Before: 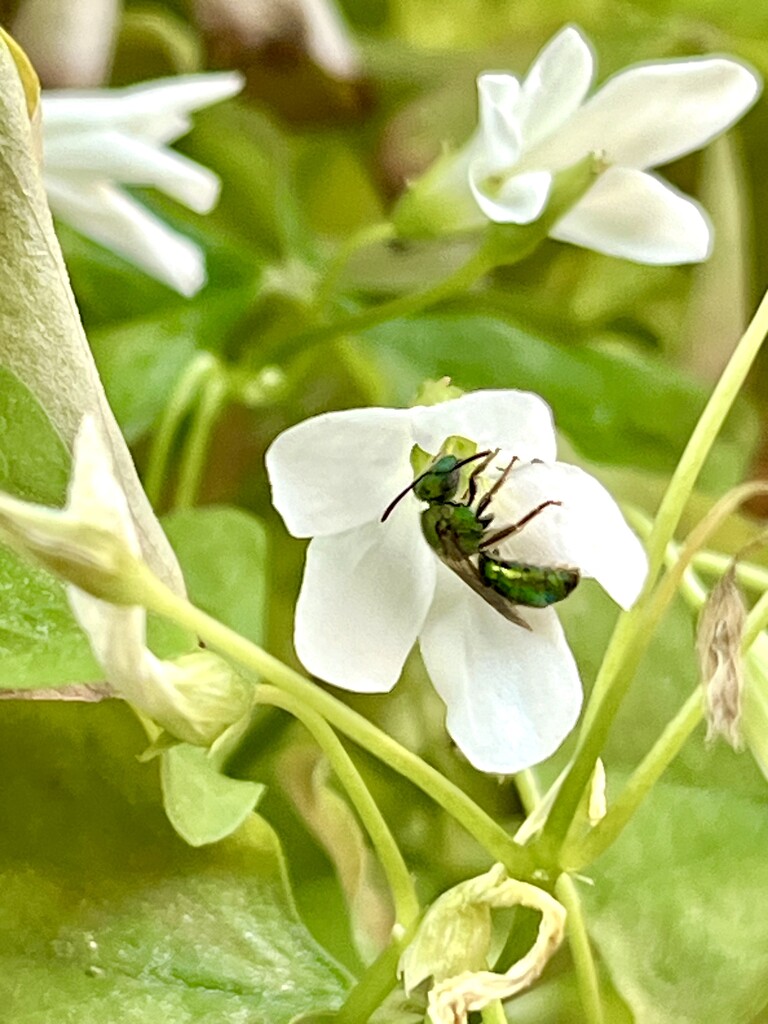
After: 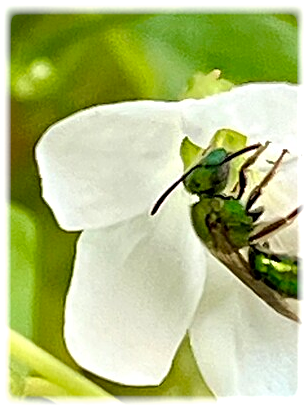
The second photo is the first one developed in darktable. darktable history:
sharpen: on, module defaults
vignetting: fall-off start 93%, fall-off radius 5%, brightness 1, saturation -0.49, automatic ratio true, width/height ratio 1.332, shape 0.04, unbound false
crop: left 30%, top 30%, right 30%, bottom 30%
